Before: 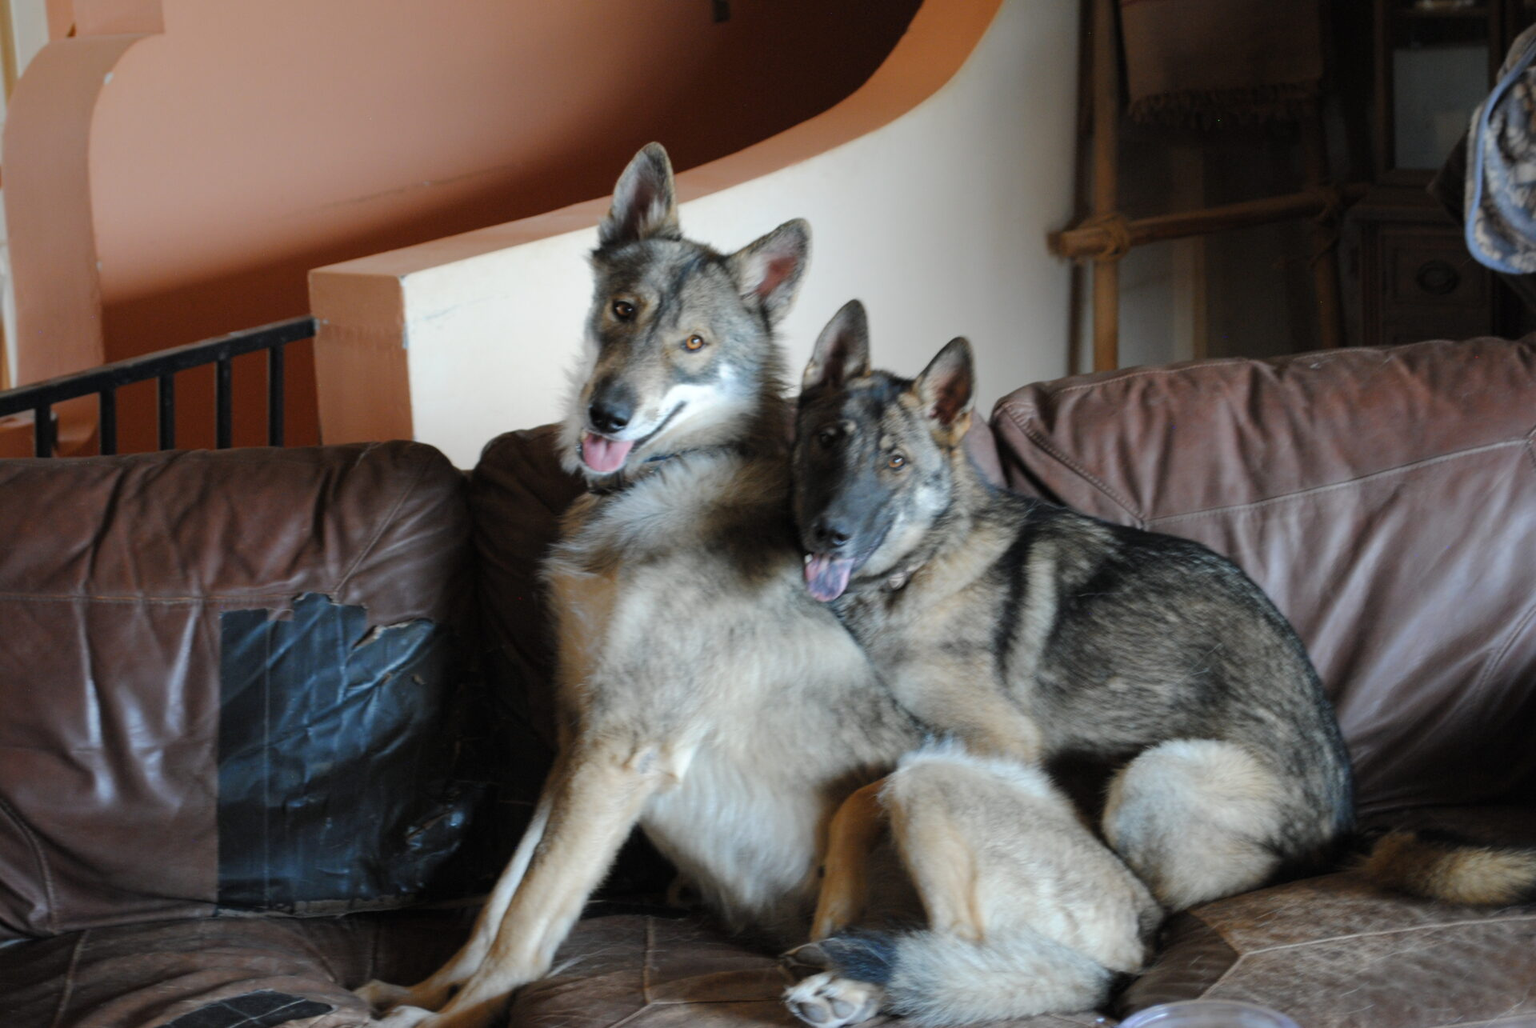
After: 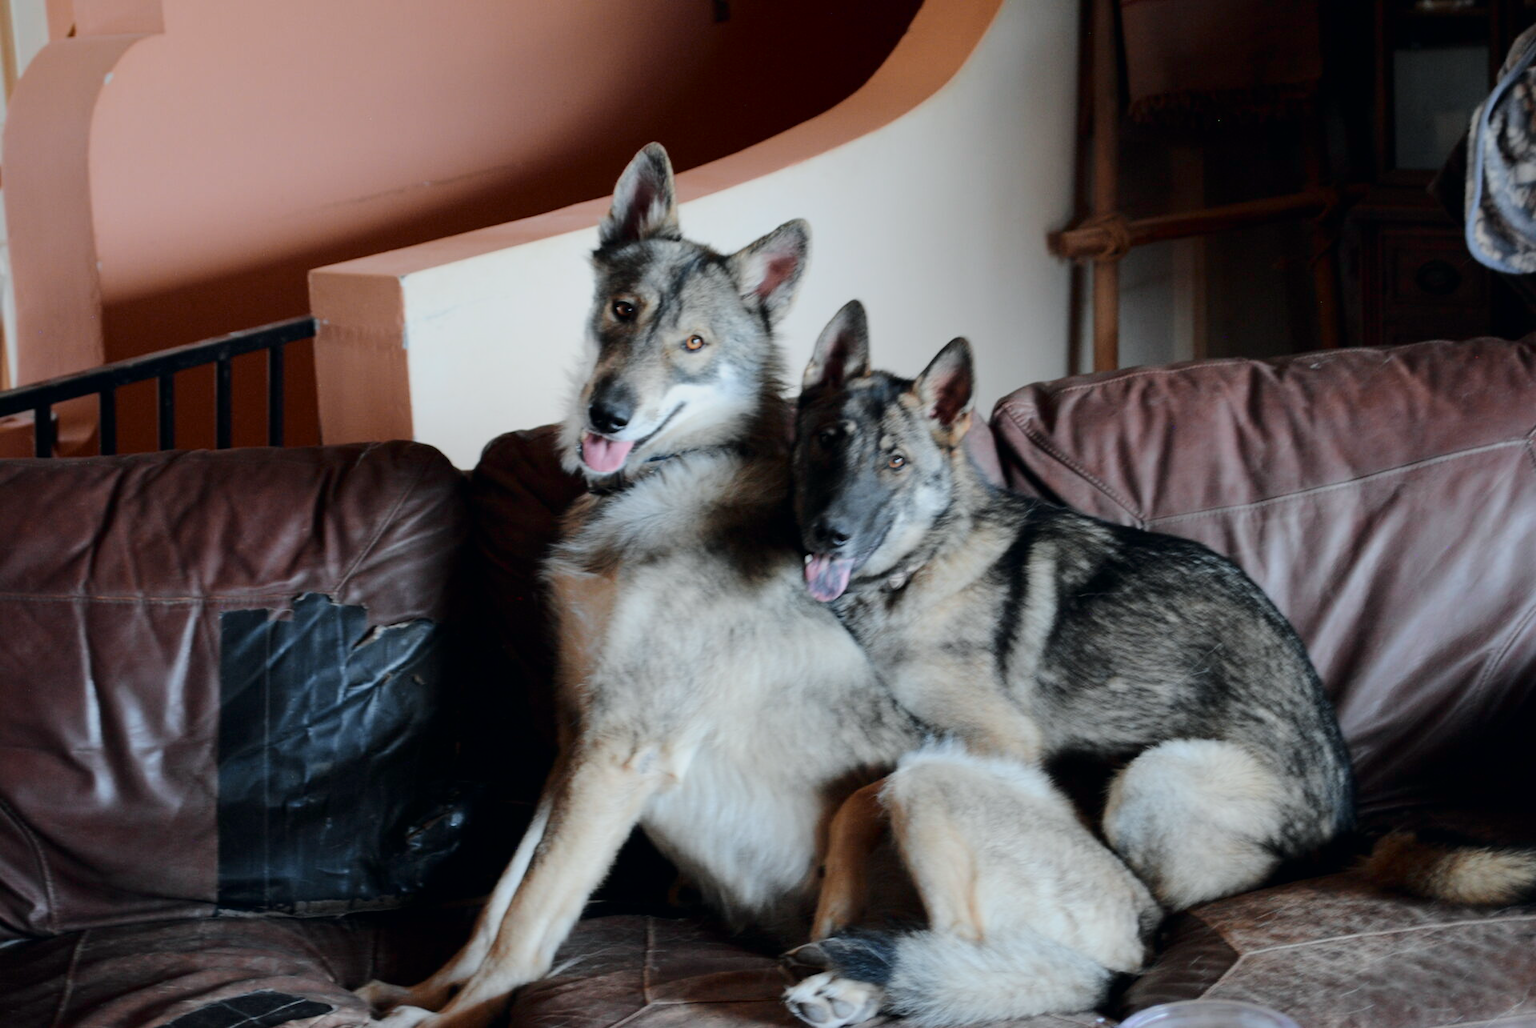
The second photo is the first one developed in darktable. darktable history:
tone curve: curves: ch0 [(0, 0) (0.049, 0.01) (0.154, 0.081) (0.491, 0.519) (0.748, 0.765) (1, 0.919)]; ch1 [(0, 0) (0.172, 0.123) (0.317, 0.272) (0.391, 0.424) (0.499, 0.497) (0.531, 0.541) (0.615, 0.608) (0.741, 0.783) (1, 1)]; ch2 [(0, 0) (0.411, 0.424) (0.483, 0.478) (0.546, 0.532) (0.652, 0.633) (1, 1)], color space Lab, independent channels, preserve colors none
